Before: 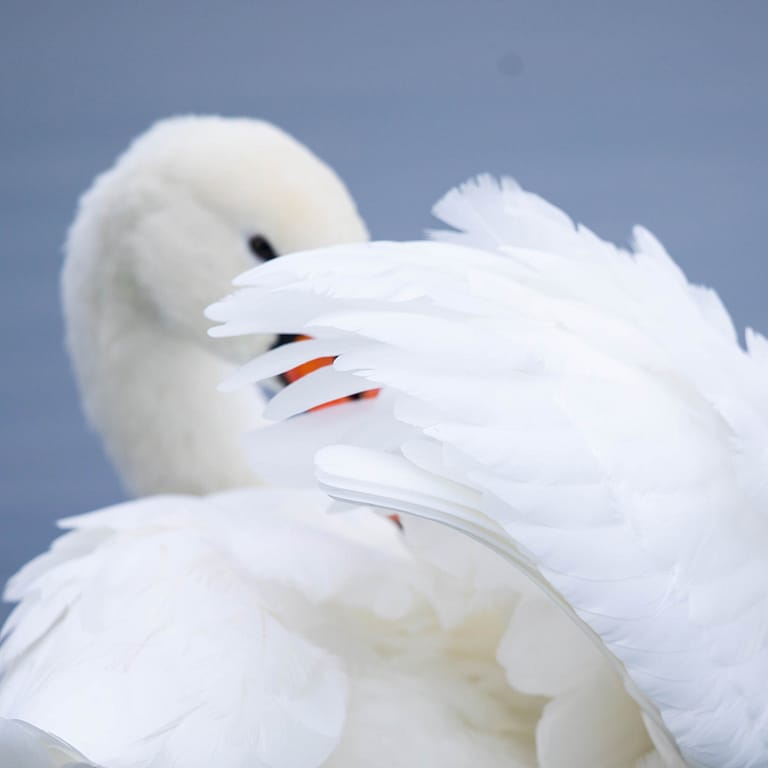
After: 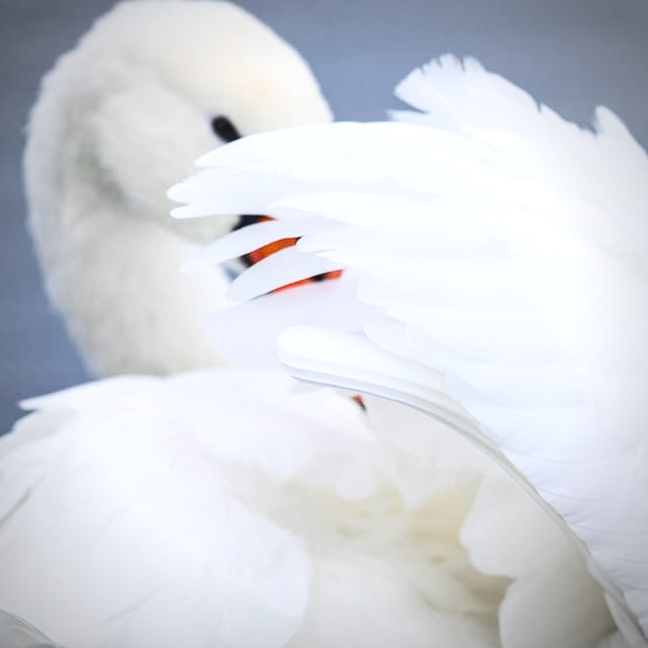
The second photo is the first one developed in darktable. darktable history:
crop and rotate: left 4.842%, top 15.51%, right 10.668%
local contrast: on, module defaults
vignetting: on, module defaults
contrast brightness saturation: contrast 0.28
